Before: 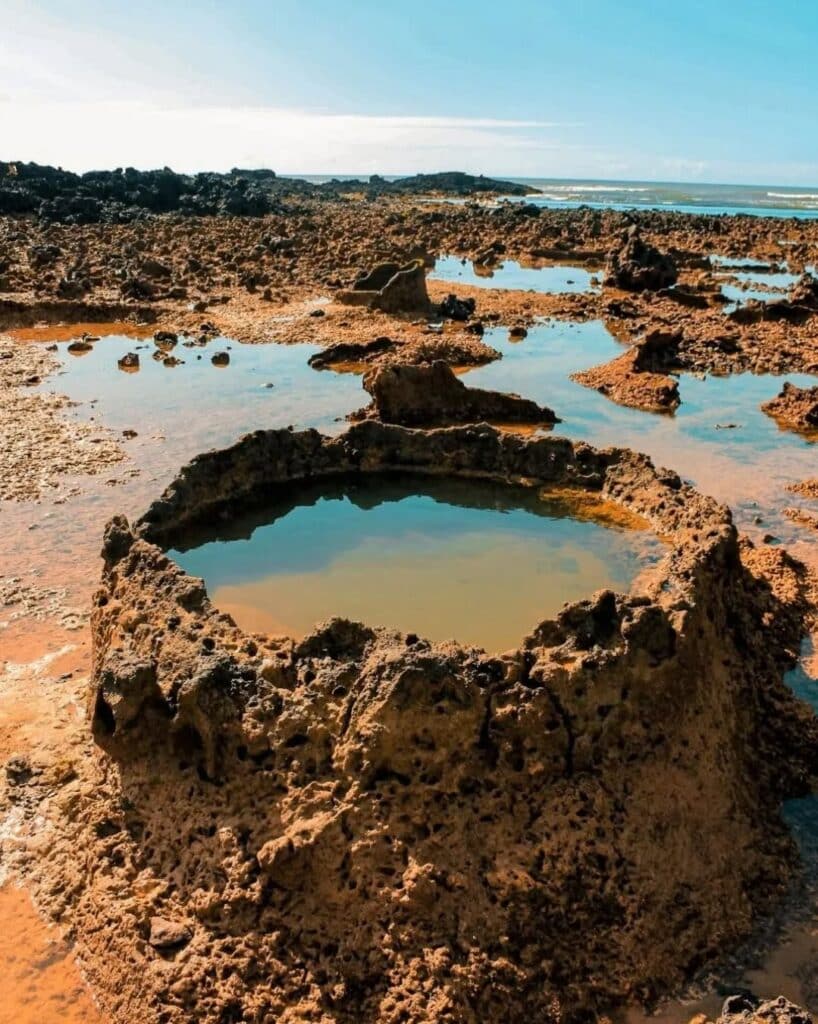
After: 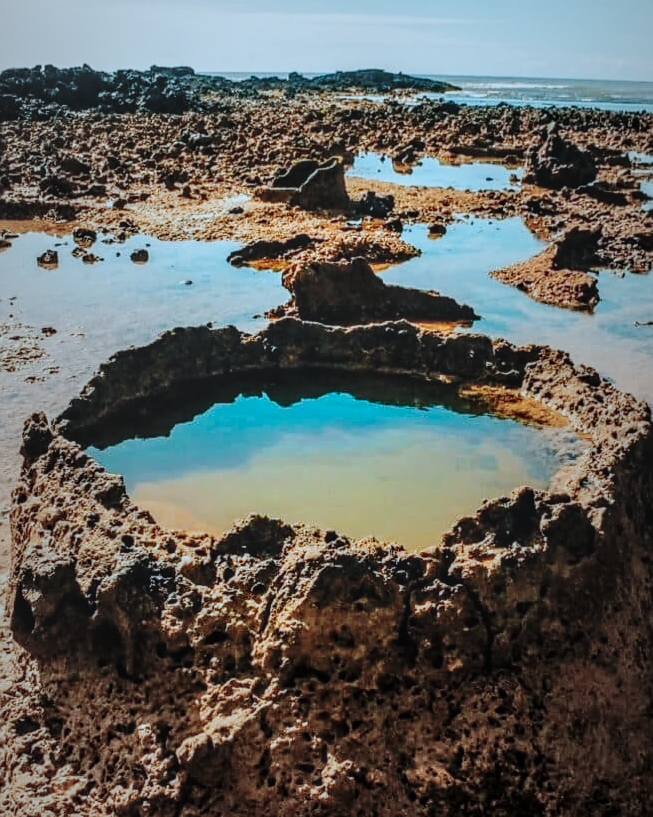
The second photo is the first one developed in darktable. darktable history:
sharpen: radius 1.465, amount 0.398, threshold 1.357
contrast brightness saturation: contrast 0.105, brightness 0.023, saturation 0.017
vignetting: fall-off start 18.83%, fall-off radius 136.63%, width/height ratio 0.617, shape 0.589
local contrast: highlights 4%, shadows 7%, detail 133%
color correction: highlights a* -10.5, highlights b* -19.7
crop and rotate: left 10.001%, top 10.065%, right 10.048%, bottom 10.09%
base curve: curves: ch0 [(0, 0) (0.036, 0.025) (0.121, 0.166) (0.206, 0.329) (0.605, 0.79) (1, 1)], exposure shift 0.01, preserve colors none
